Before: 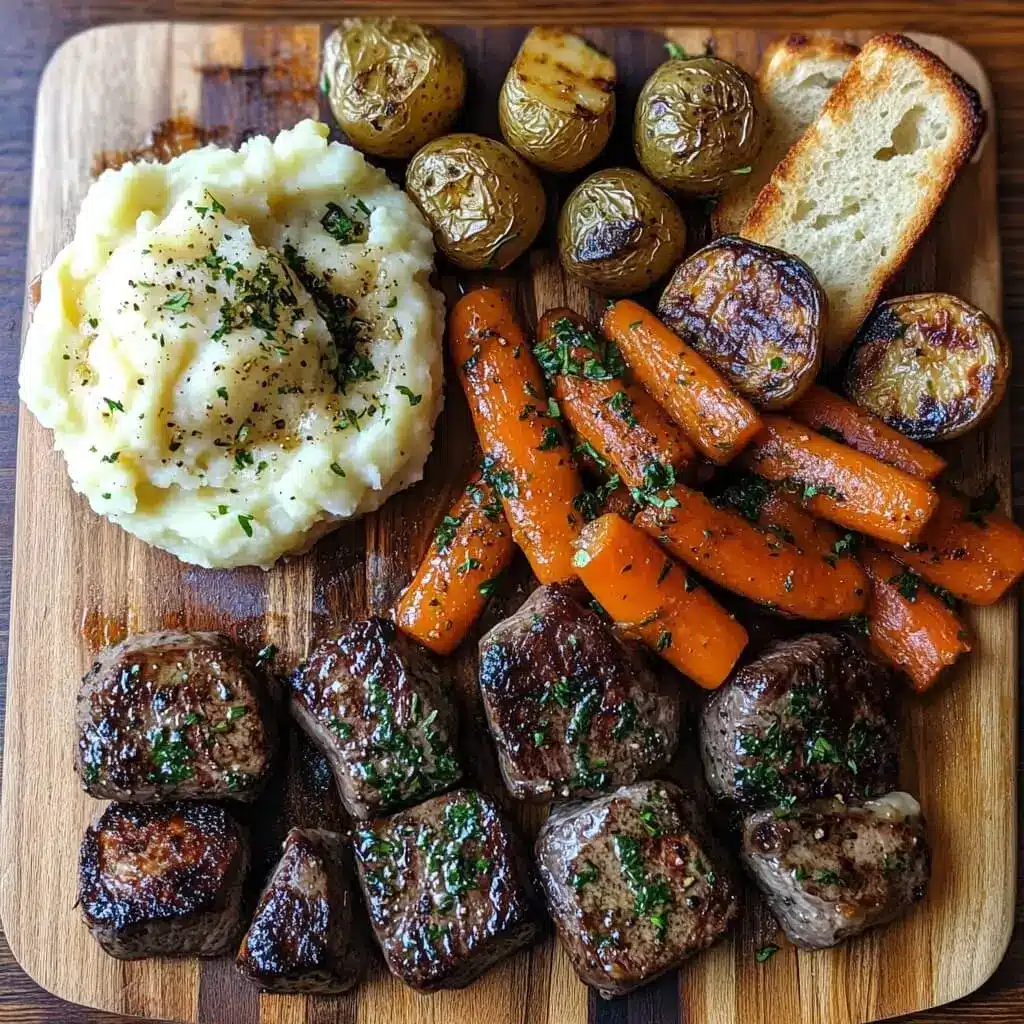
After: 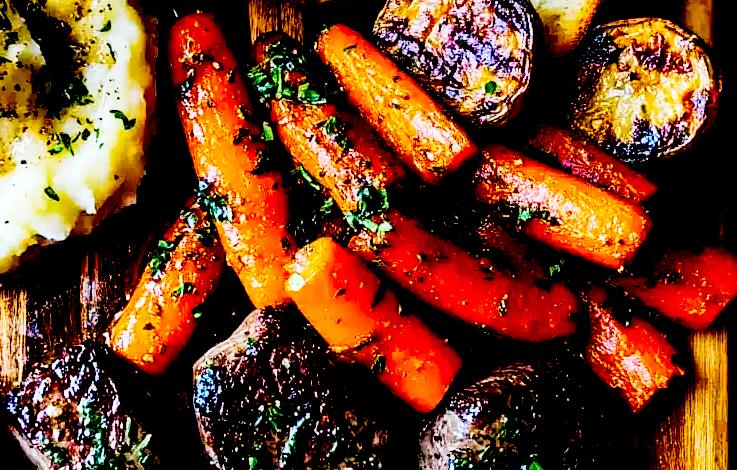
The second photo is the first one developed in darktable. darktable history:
tone curve: curves: ch0 [(0, 0) (0.003, 0.003) (0.011, 0.013) (0.025, 0.028) (0.044, 0.05) (0.069, 0.078) (0.1, 0.113) (0.136, 0.153) (0.177, 0.2) (0.224, 0.271) (0.277, 0.374) (0.335, 0.47) (0.399, 0.574) (0.468, 0.688) (0.543, 0.79) (0.623, 0.859) (0.709, 0.919) (0.801, 0.957) (0.898, 0.978) (1, 1)], preserve colors none
crop and rotate: left 27.938%, top 27.046%, bottom 27.046%
exposure: black level correction 0.056, exposure -0.039 EV, compensate highlight preservation false
color balance rgb: perceptual saturation grading › global saturation 25%, perceptual brilliance grading › mid-tones 10%, perceptual brilliance grading › shadows 15%, global vibrance 20%
